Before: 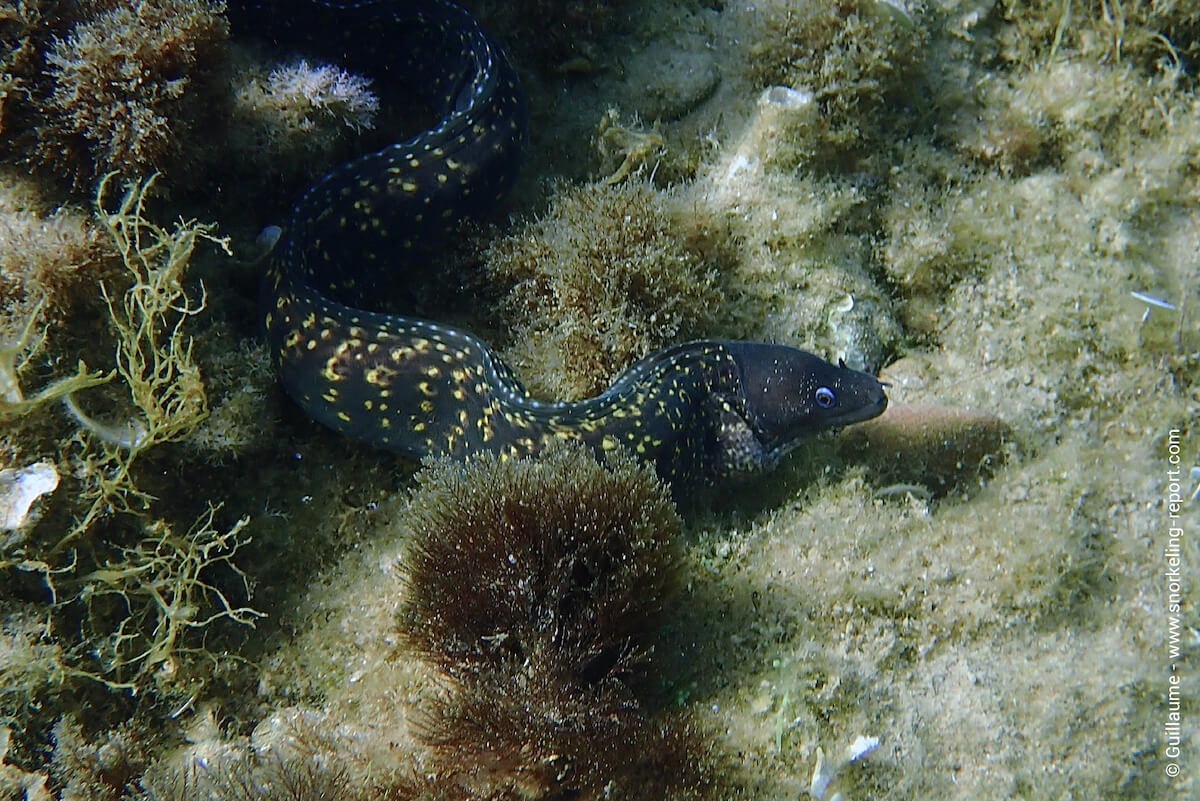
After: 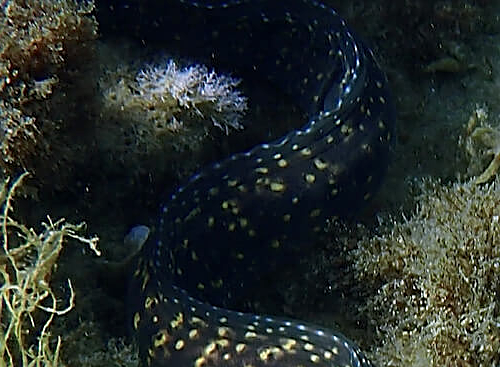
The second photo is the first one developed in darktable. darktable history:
crop and rotate: left 11.019%, top 0.102%, right 47.254%, bottom 53.978%
sharpen: on, module defaults
tone equalizer: -8 EV 0.001 EV, -7 EV -0.002 EV, -6 EV 0.004 EV, -5 EV -0.069 EV, -4 EV -0.114 EV, -3 EV -0.166 EV, -2 EV 0.247 EV, -1 EV 0.724 EV, +0 EV 0.498 EV, mask exposure compensation -0.503 EV
local contrast: highlights 100%, shadows 102%, detail 119%, midtone range 0.2
